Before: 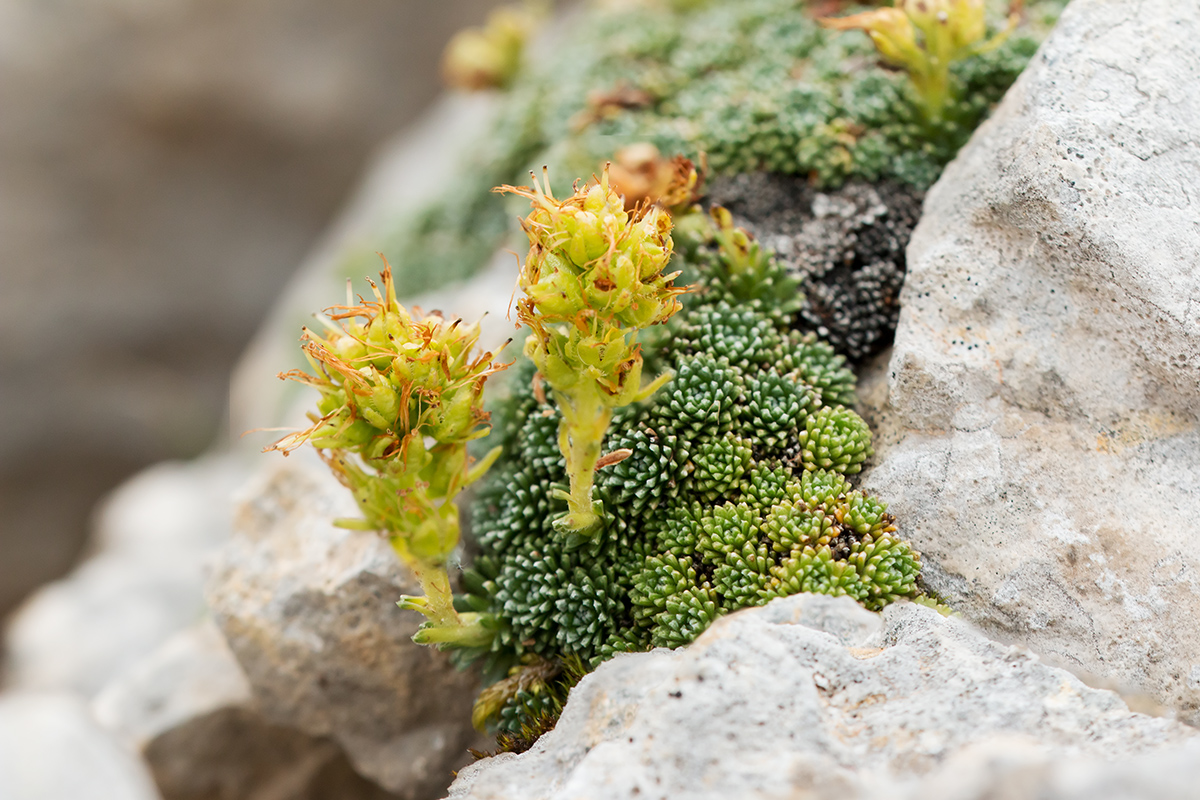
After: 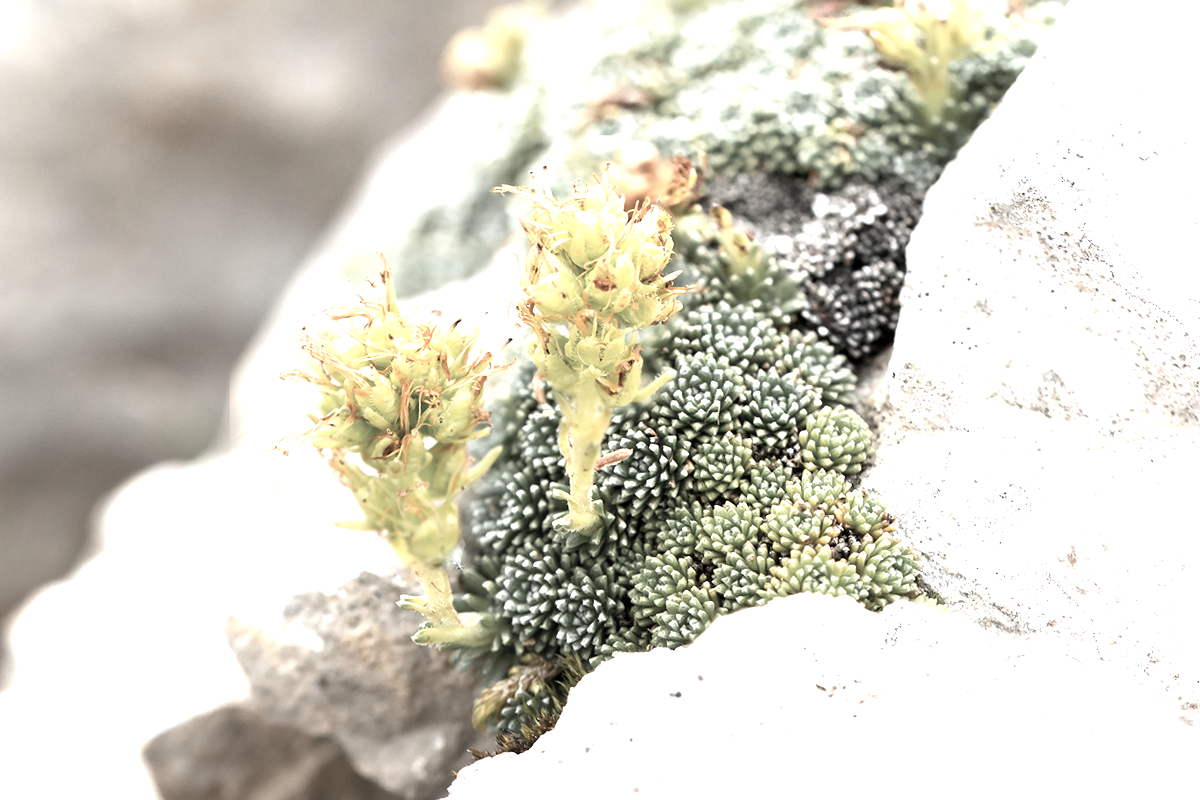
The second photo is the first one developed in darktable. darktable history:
color zones: curves: ch0 [(0, 0.613) (0.01, 0.613) (0.245, 0.448) (0.498, 0.529) (0.642, 0.665) (0.879, 0.777) (0.99, 0.613)]; ch1 [(0, 0.035) (0.121, 0.189) (0.259, 0.197) (0.415, 0.061) (0.589, 0.022) (0.732, 0.022) (0.857, 0.026) (0.991, 0.053)]
exposure: exposure 1.5 EV, compensate highlight preservation false
